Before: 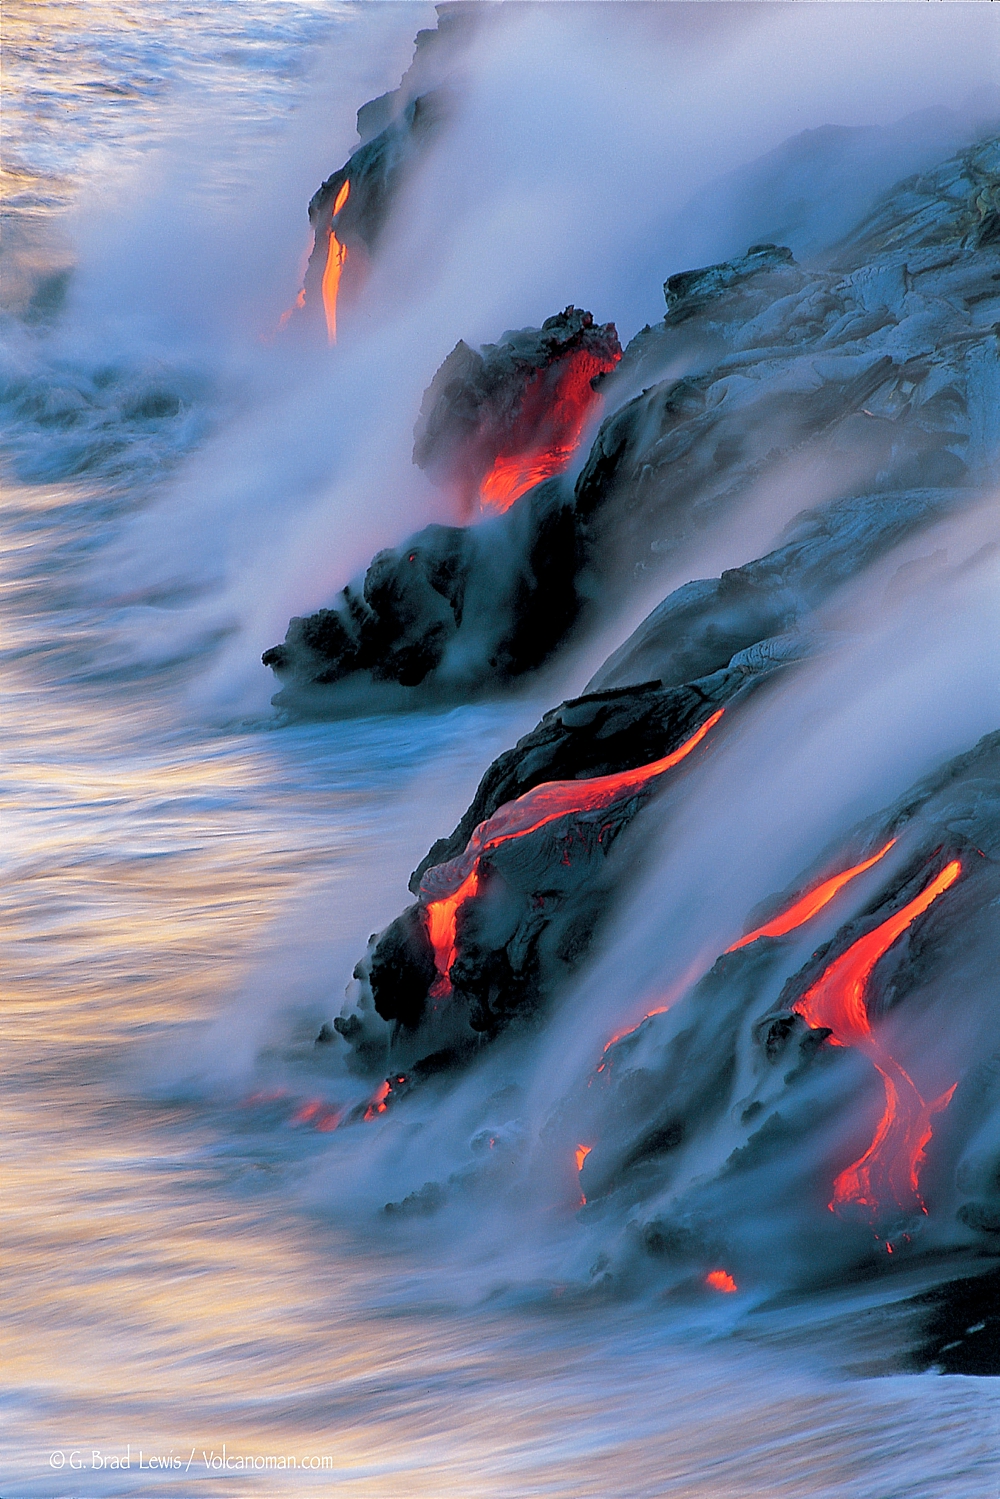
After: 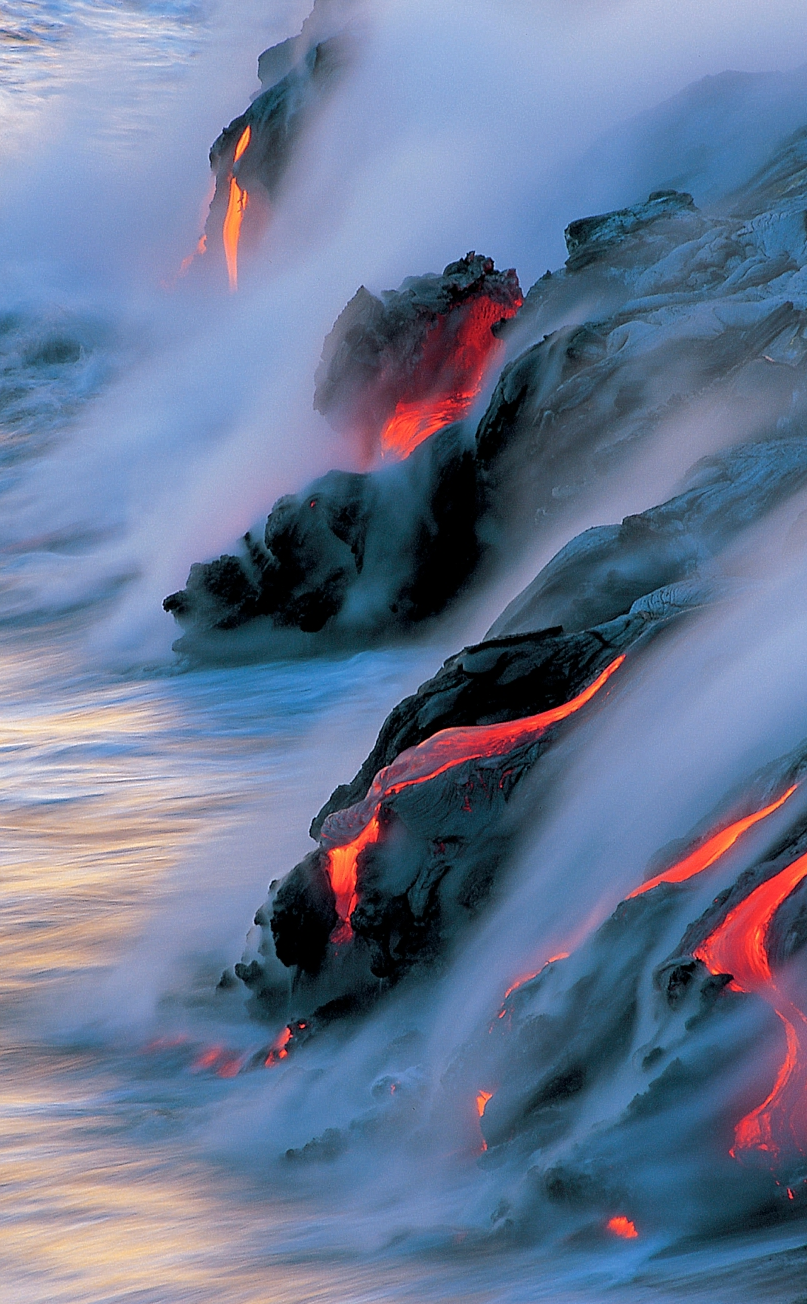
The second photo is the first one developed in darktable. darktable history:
crop: left 9.988%, top 3.61%, right 9.293%, bottom 9.385%
